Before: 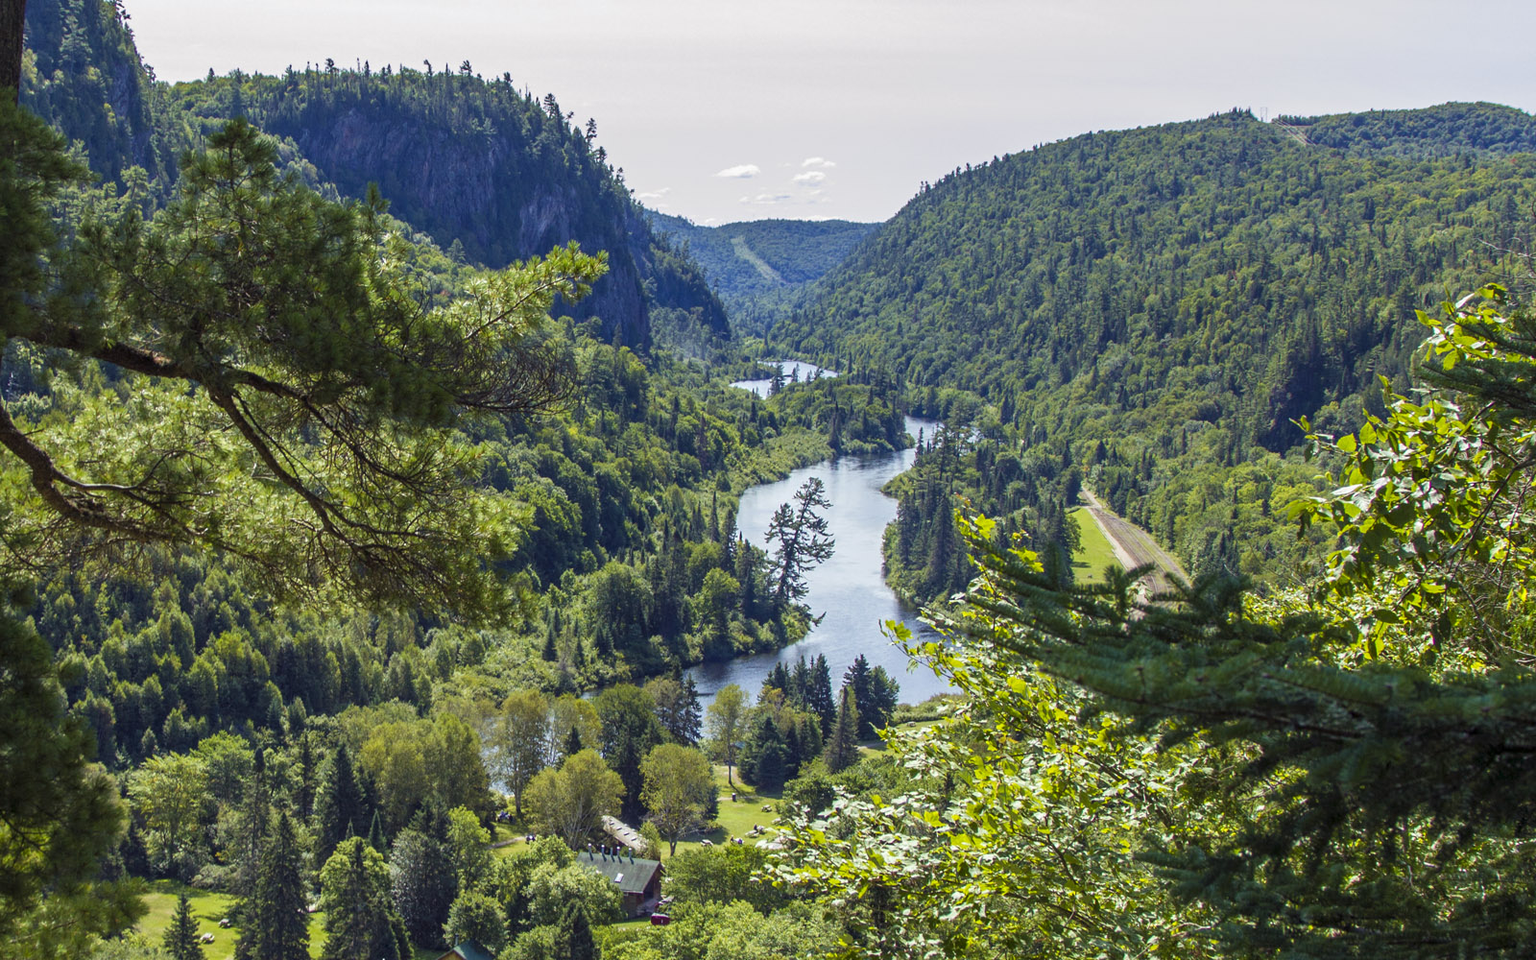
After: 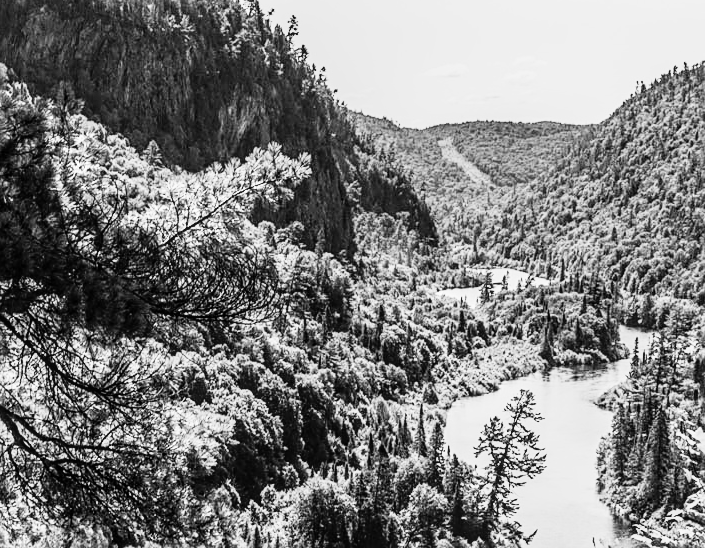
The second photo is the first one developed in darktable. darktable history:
contrast brightness saturation: contrast 0.05
sharpen: on, module defaults
exposure: black level correction 0.002, compensate highlight preservation false
monochrome: a -35.87, b 49.73, size 1.7
crop: left 20.248%, top 10.86%, right 35.675%, bottom 34.321%
rgb curve: curves: ch0 [(0, 0) (0.21, 0.15) (0.24, 0.21) (0.5, 0.75) (0.75, 0.96) (0.89, 0.99) (1, 1)]; ch1 [(0, 0.02) (0.21, 0.13) (0.25, 0.2) (0.5, 0.67) (0.75, 0.9) (0.89, 0.97) (1, 1)]; ch2 [(0, 0.02) (0.21, 0.13) (0.25, 0.2) (0.5, 0.67) (0.75, 0.9) (0.89, 0.97) (1, 1)], compensate middle gray true
local contrast: on, module defaults
color calibration: illuminant as shot in camera, x 0.358, y 0.373, temperature 4628.91 K
